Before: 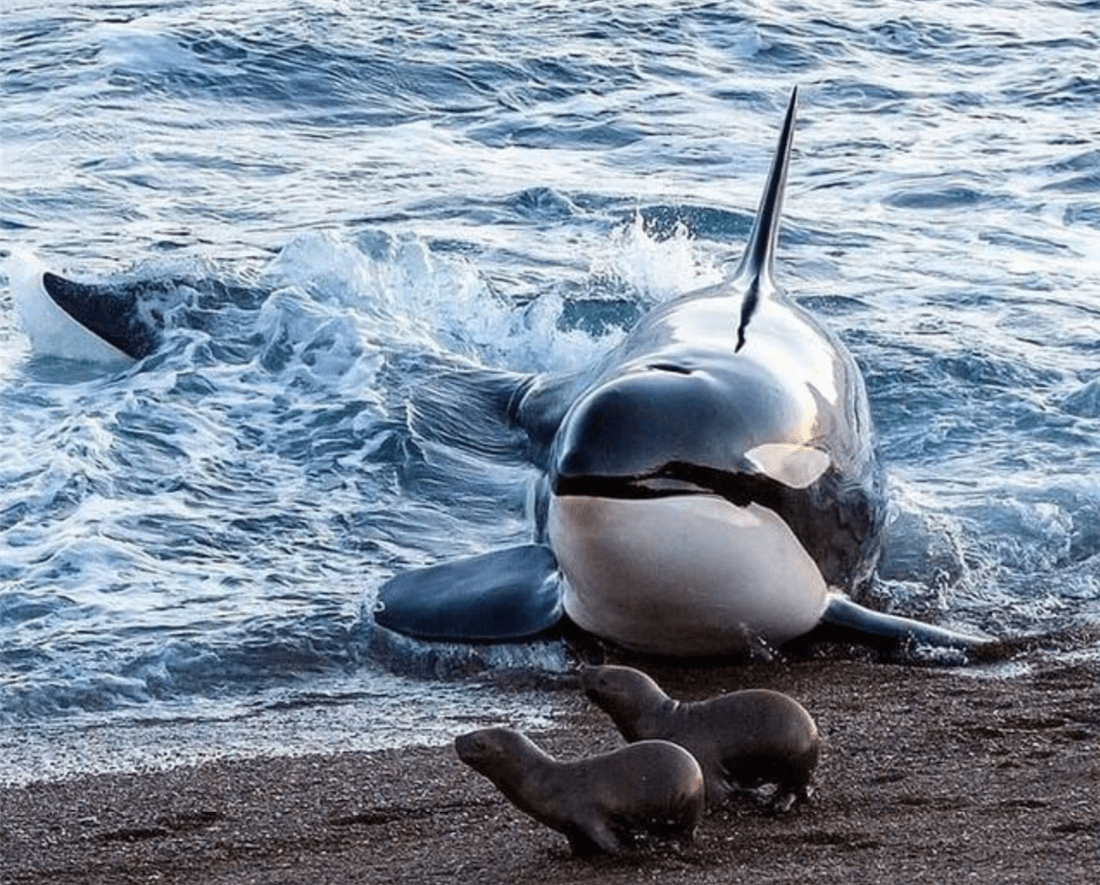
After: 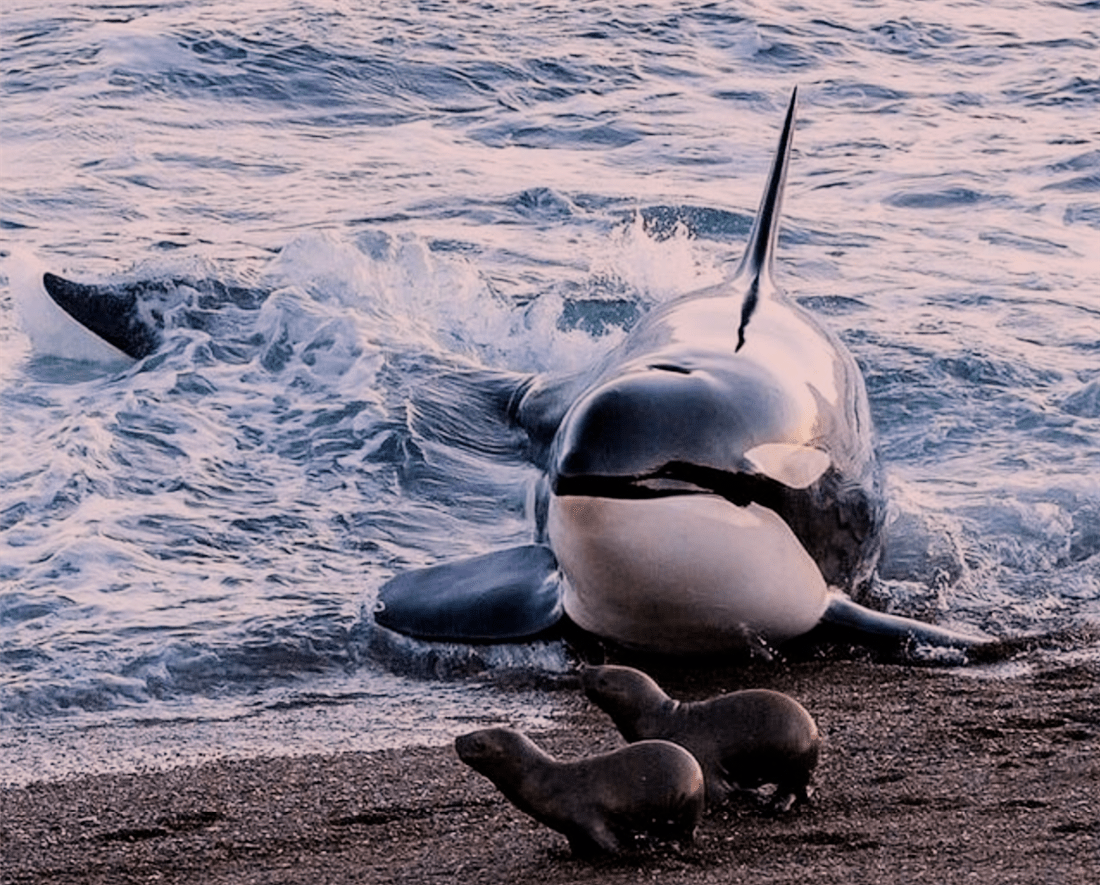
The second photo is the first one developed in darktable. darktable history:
filmic rgb: black relative exposure -7.65 EV, white relative exposure 4.56 EV, hardness 3.61, contrast 1.061
color correction: highlights a* 12.95, highlights b* 5.47
